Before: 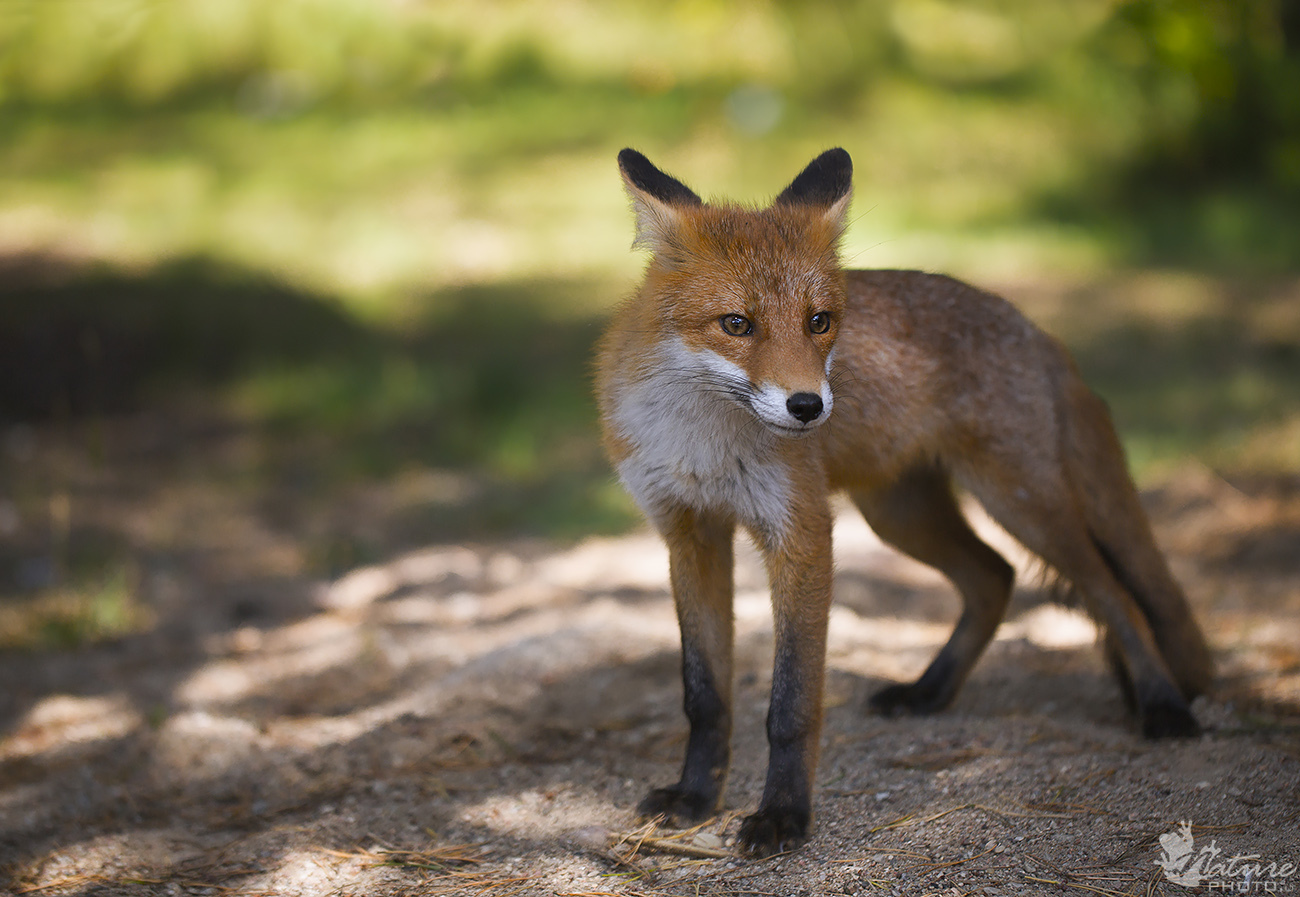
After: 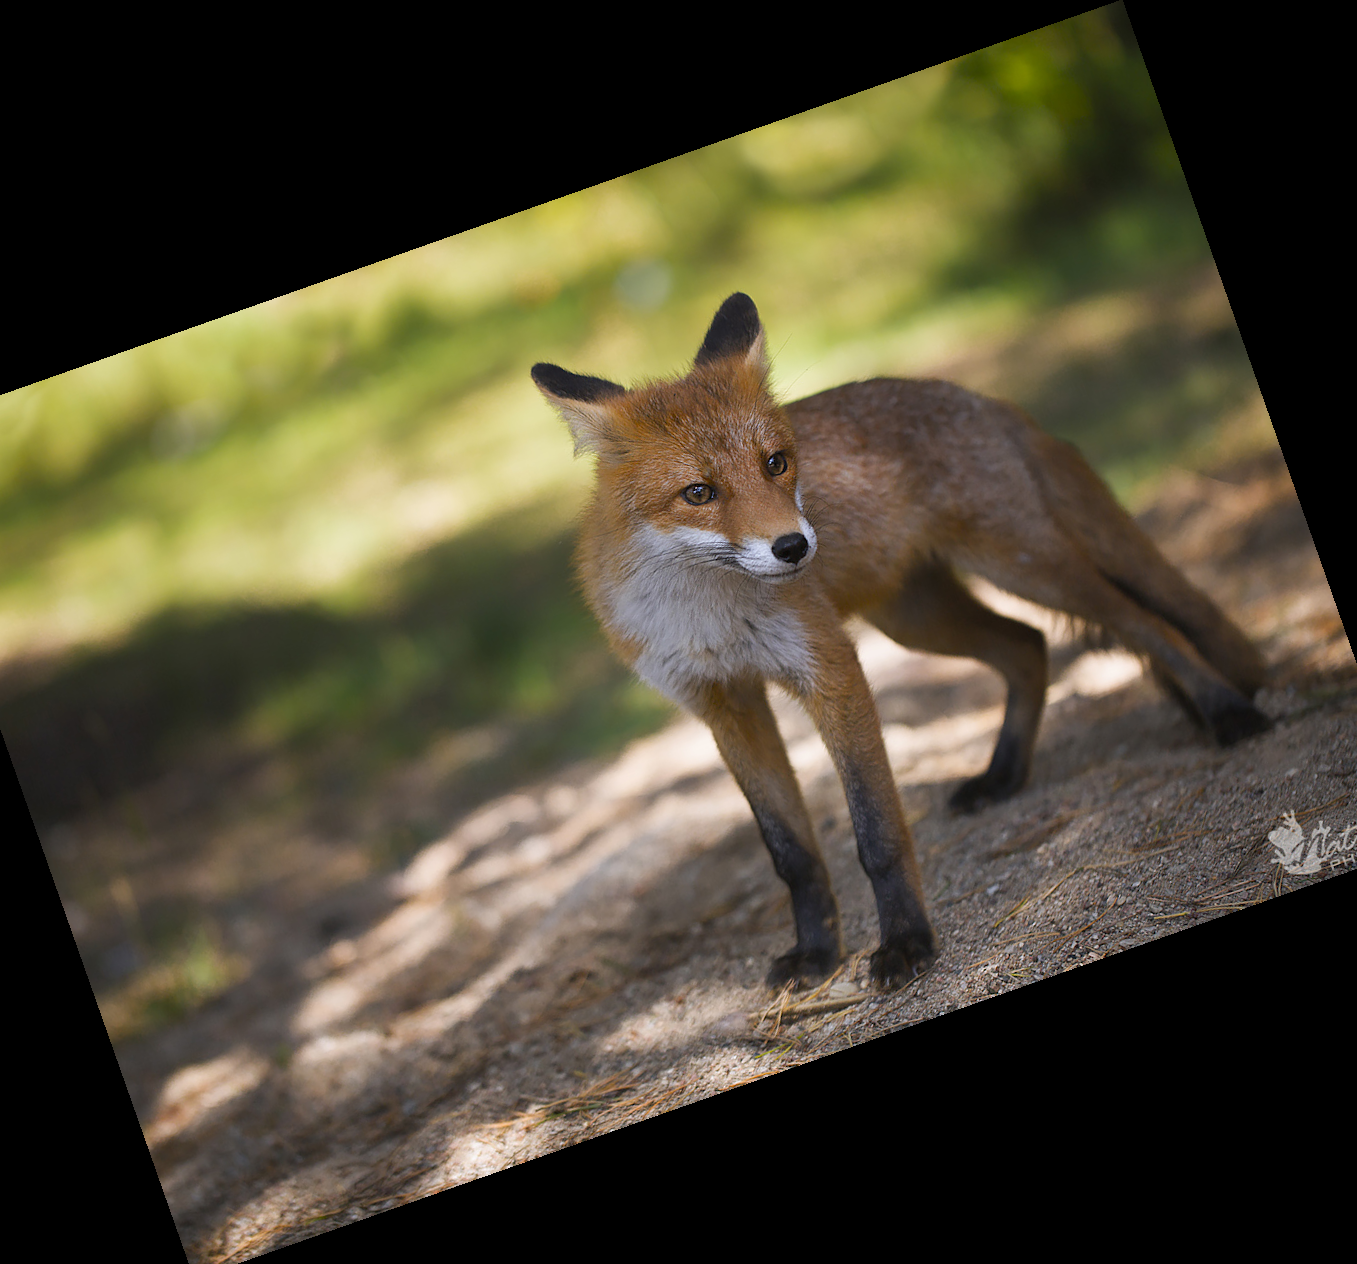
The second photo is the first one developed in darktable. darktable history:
rotate and perspective: automatic cropping original format, crop left 0, crop top 0
crop and rotate: angle 19.43°, left 6.812%, right 4.125%, bottom 1.087%
